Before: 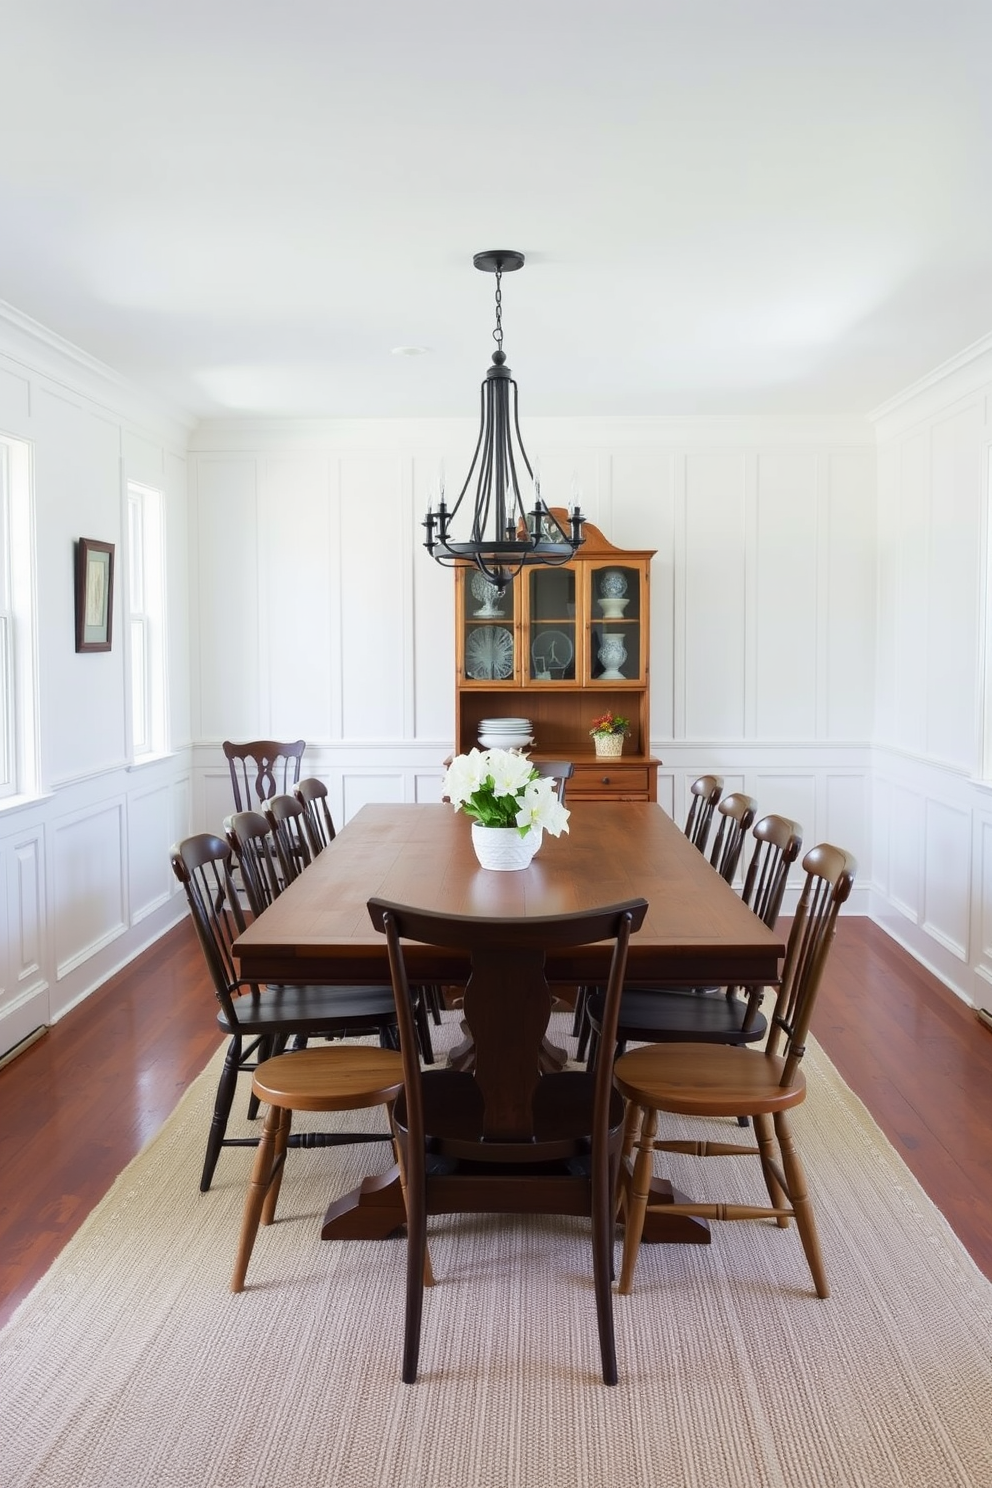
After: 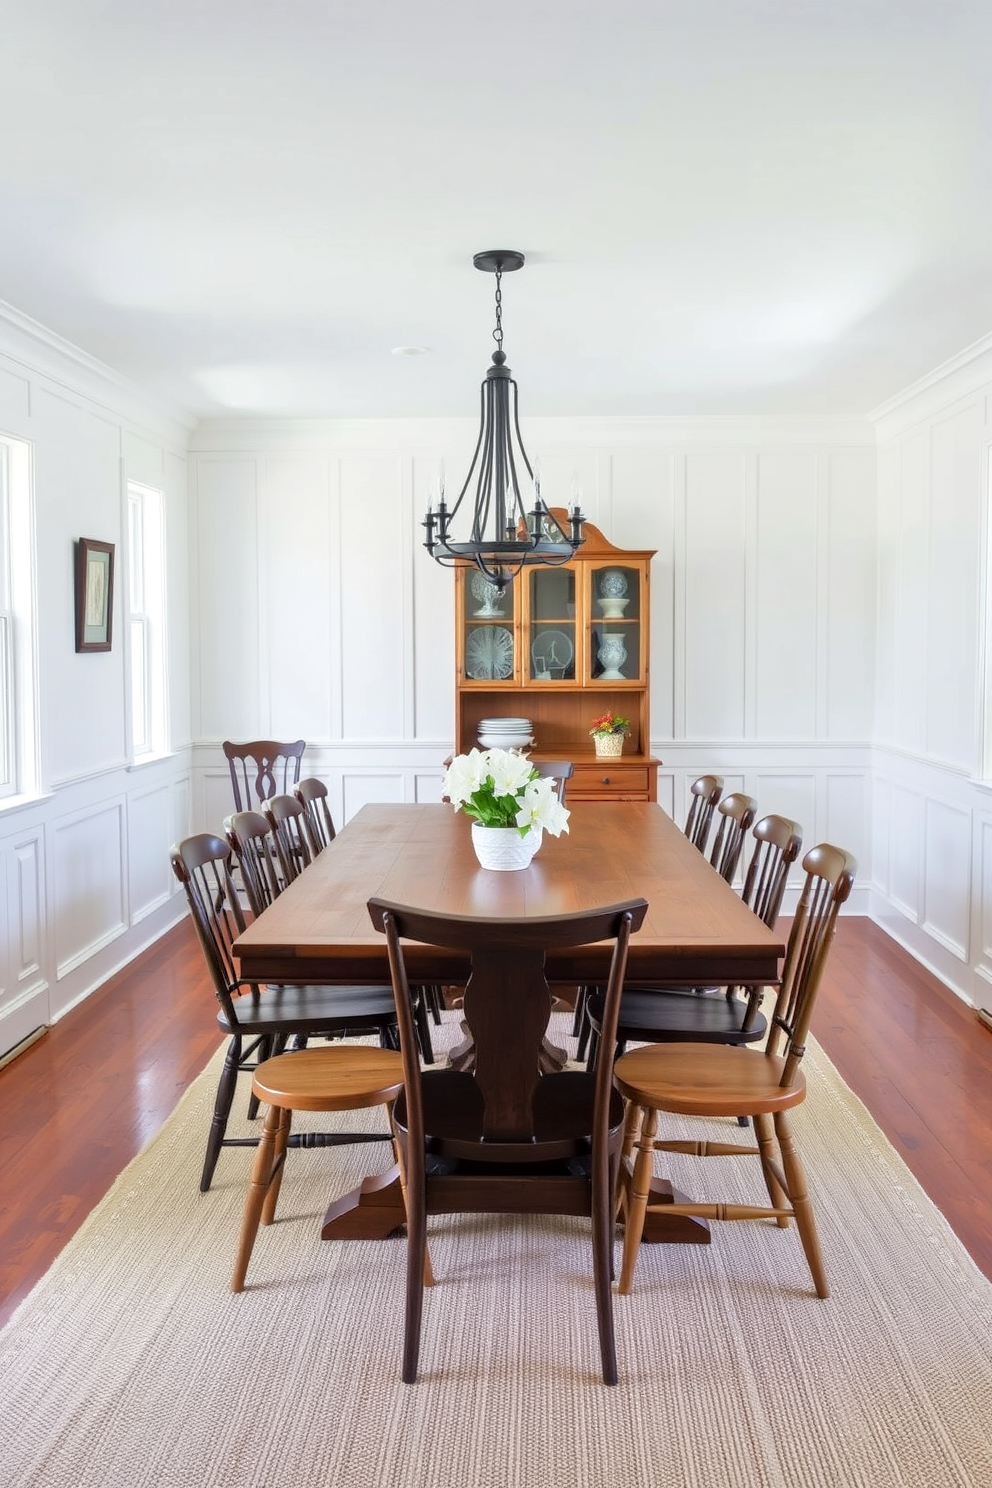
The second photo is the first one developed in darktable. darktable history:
local contrast: on, module defaults
rotate and perspective: crop left 0, crop top 0
tone equalizer: -7 EV 0.15 EV, -6 EV 0.6 EV, -5 EV 1.15 EV, -4 EV 1.33 EV, -3 EV 1.15 EV, -2 EV 0.6 EV, -1 EV 0.15 EV, mask exposure compensation -0.5 EV
